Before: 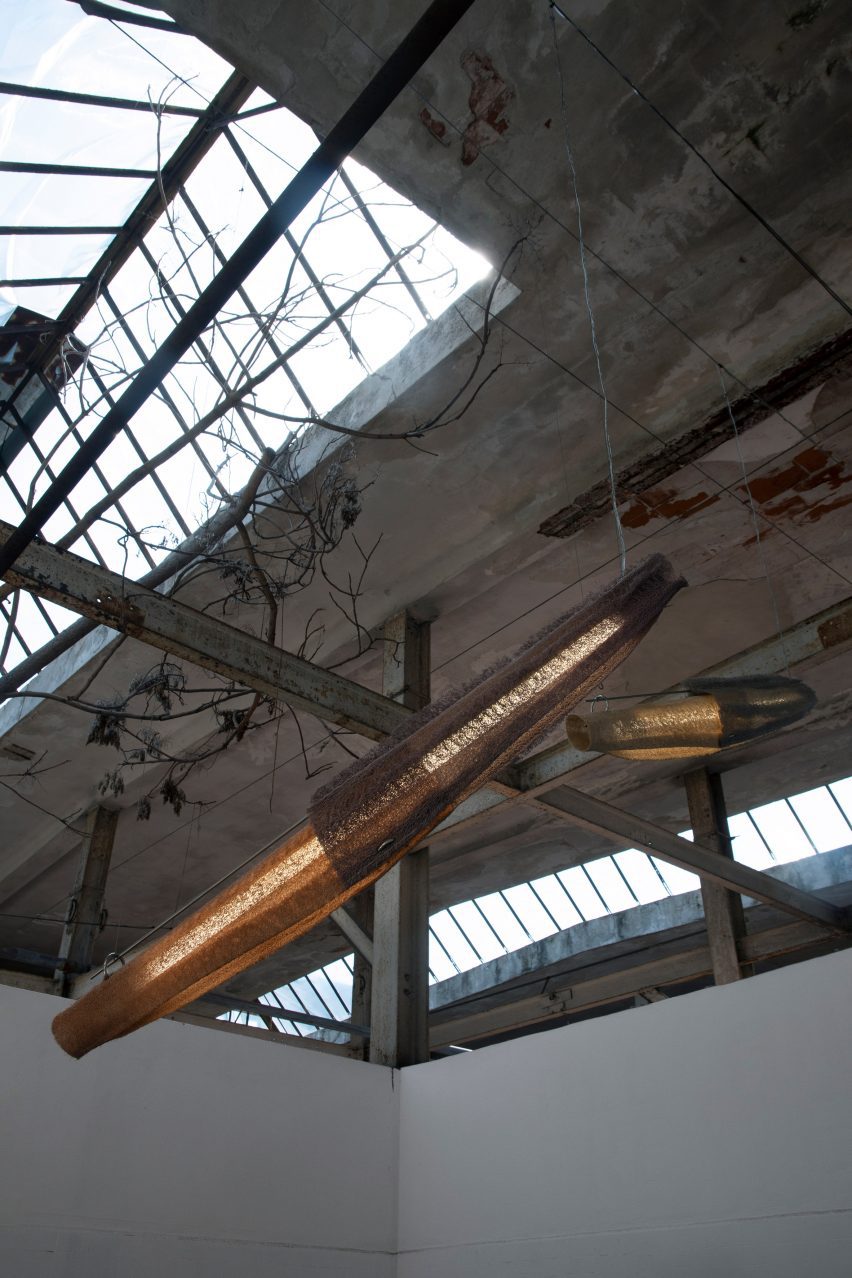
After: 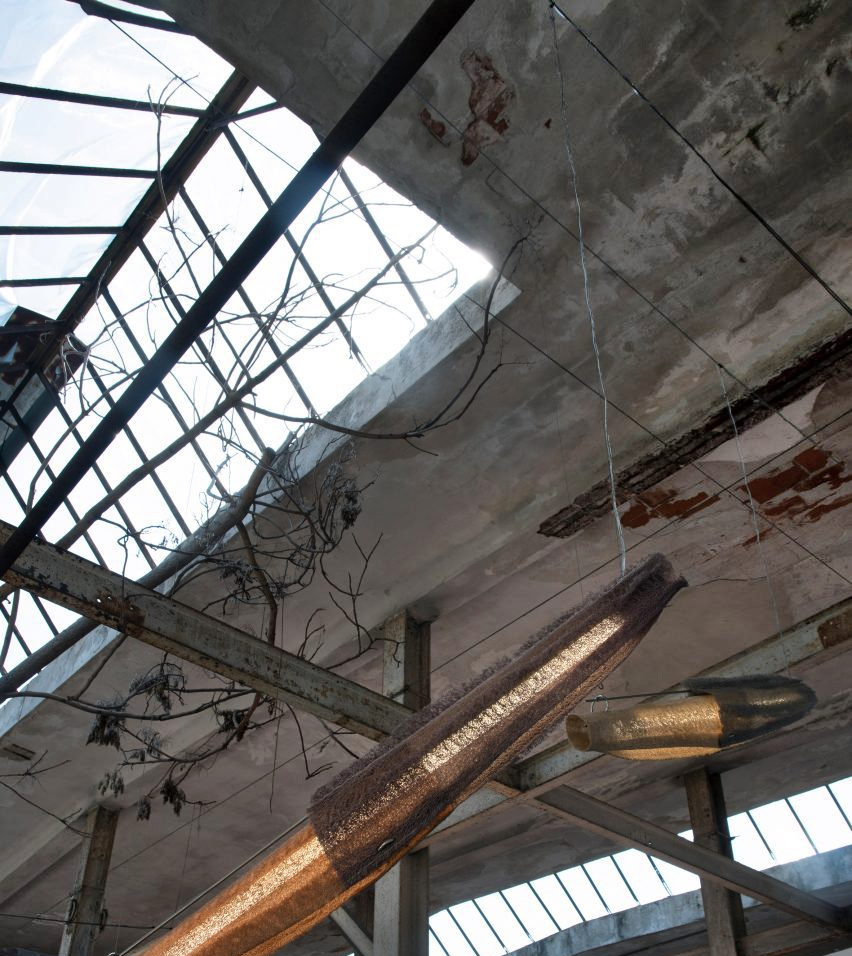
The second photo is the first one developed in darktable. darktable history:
tone equalizer: on, module defaults
crop: bottom 24.967%
shadows and highlights: shadows 60, soften with gaussian
local contrast: mode bilateral grid, contrast 15, coarseness 36, detail 105%, midtone range 0.2
